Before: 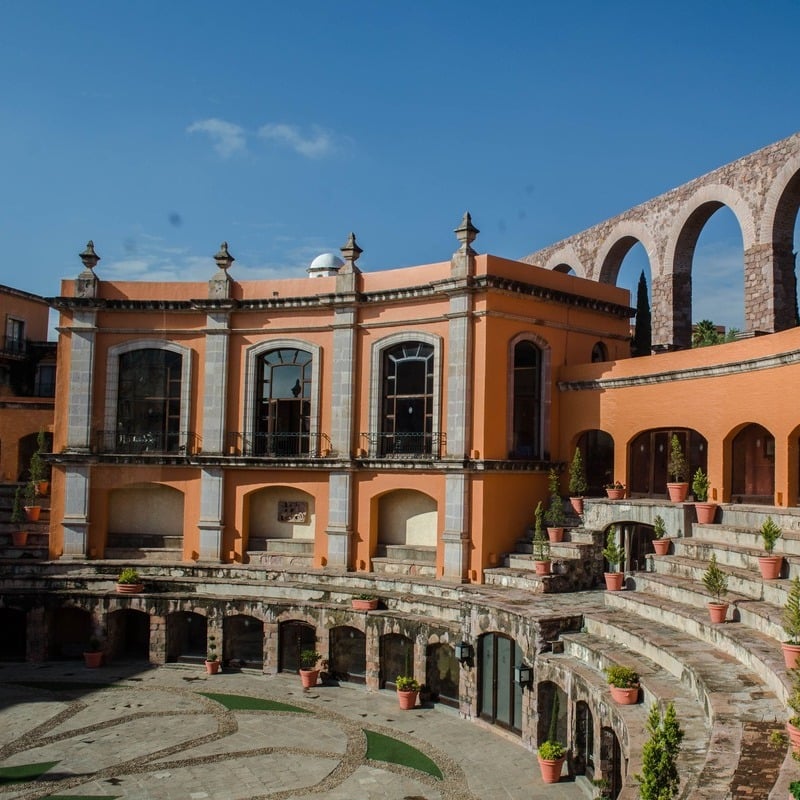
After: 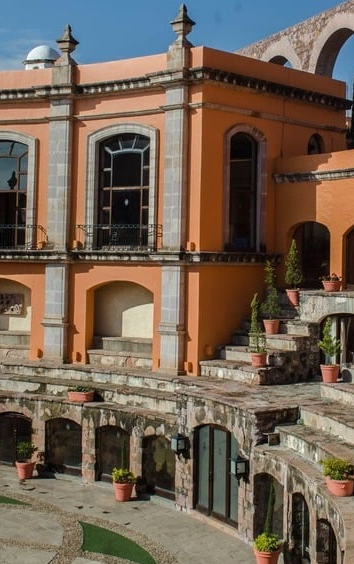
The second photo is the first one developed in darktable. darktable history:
crop: left 35.59%, top 26.03%, right 20.067%, bottom 3.429%
